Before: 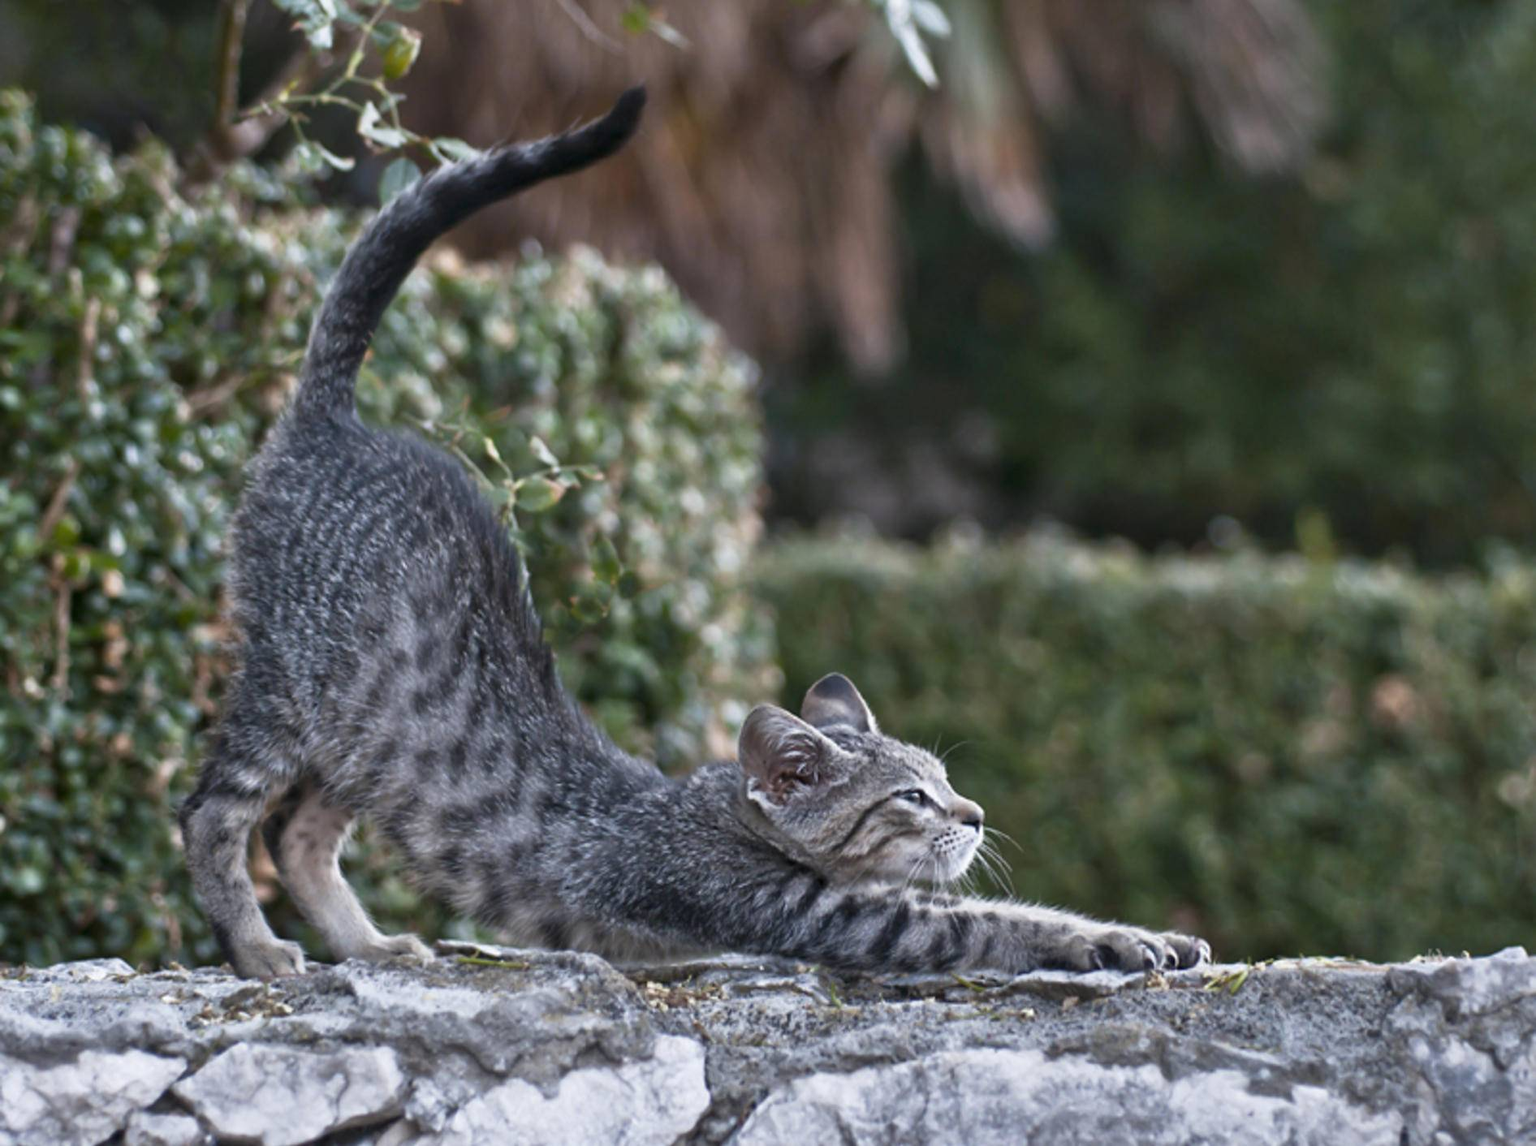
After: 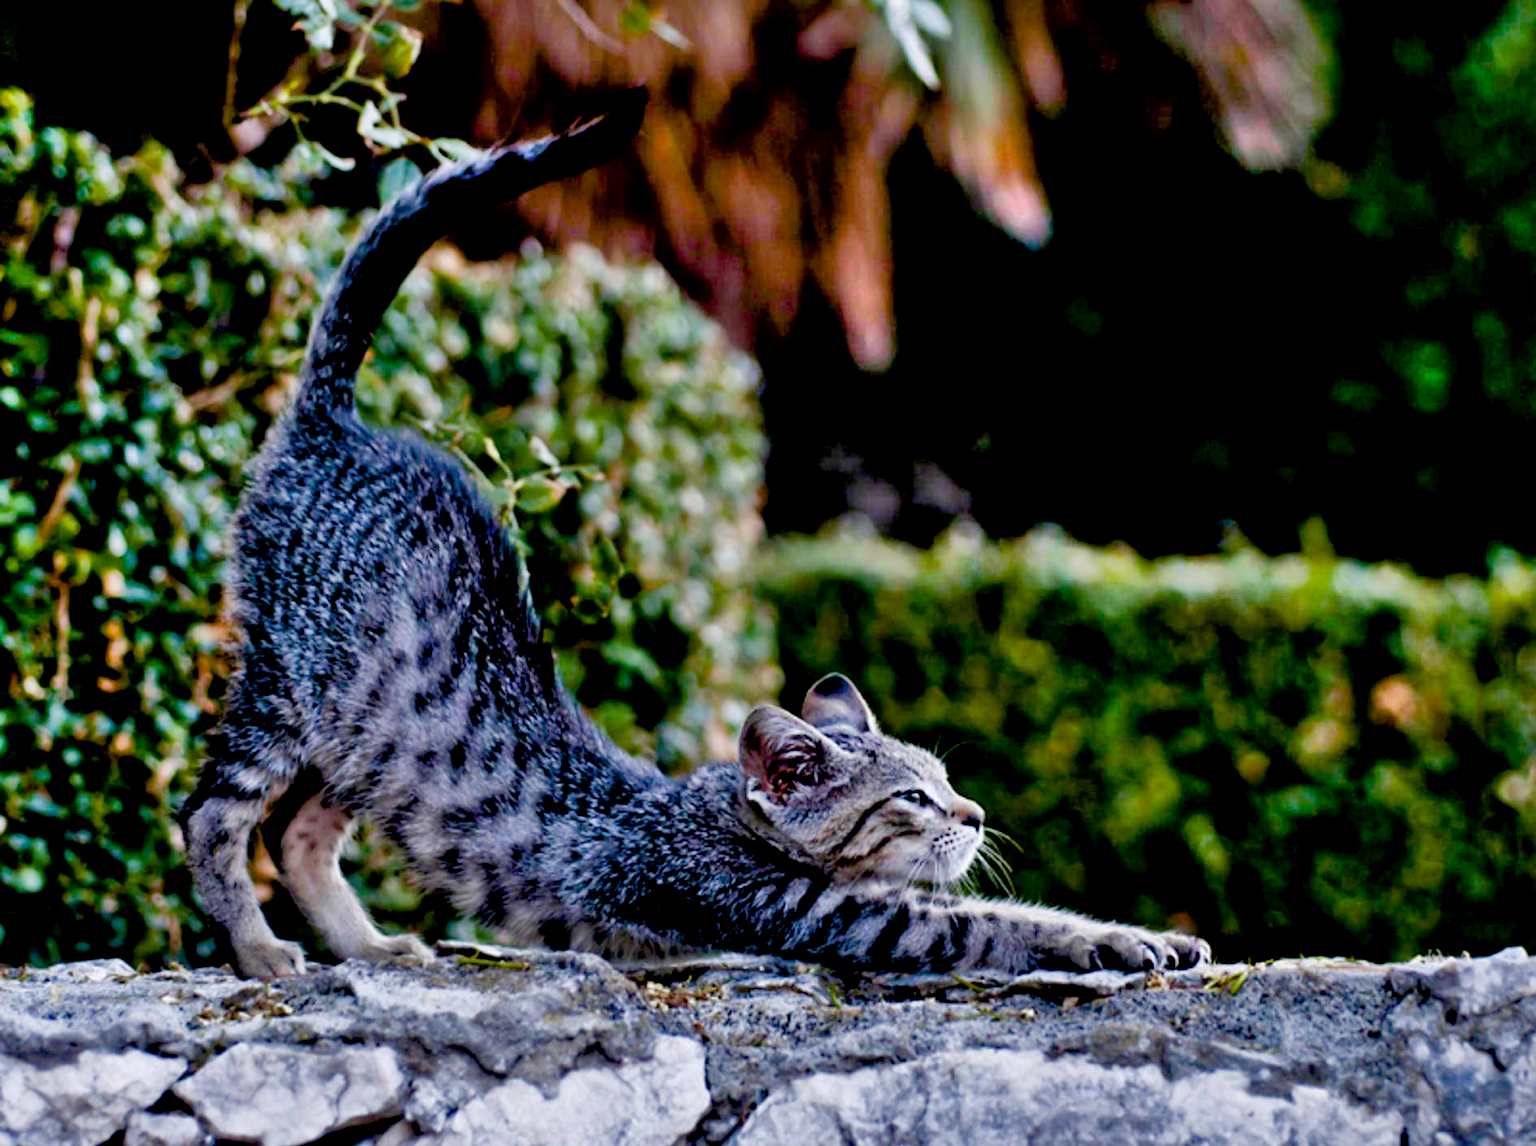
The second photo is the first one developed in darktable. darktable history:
shadows and highlights: soften with gaussian
color balance rgb: highlights gain › chroma 0.113%, highlights gain › hue 331.05°, linear chroma grading › global chroma 19.203%, perceptual saturation grading › global saturation 24.617%, perceptual saturation grading › highlights -51.152%, perceptual saturation grading › mid-tones 19.305%, perceptual saturation grading › shadows 61.952%, global vibrance 20%
exposure: black level correction 0.054, exposure -0.031 EV, compensate exposure bias true, compensate highlight preservation false
